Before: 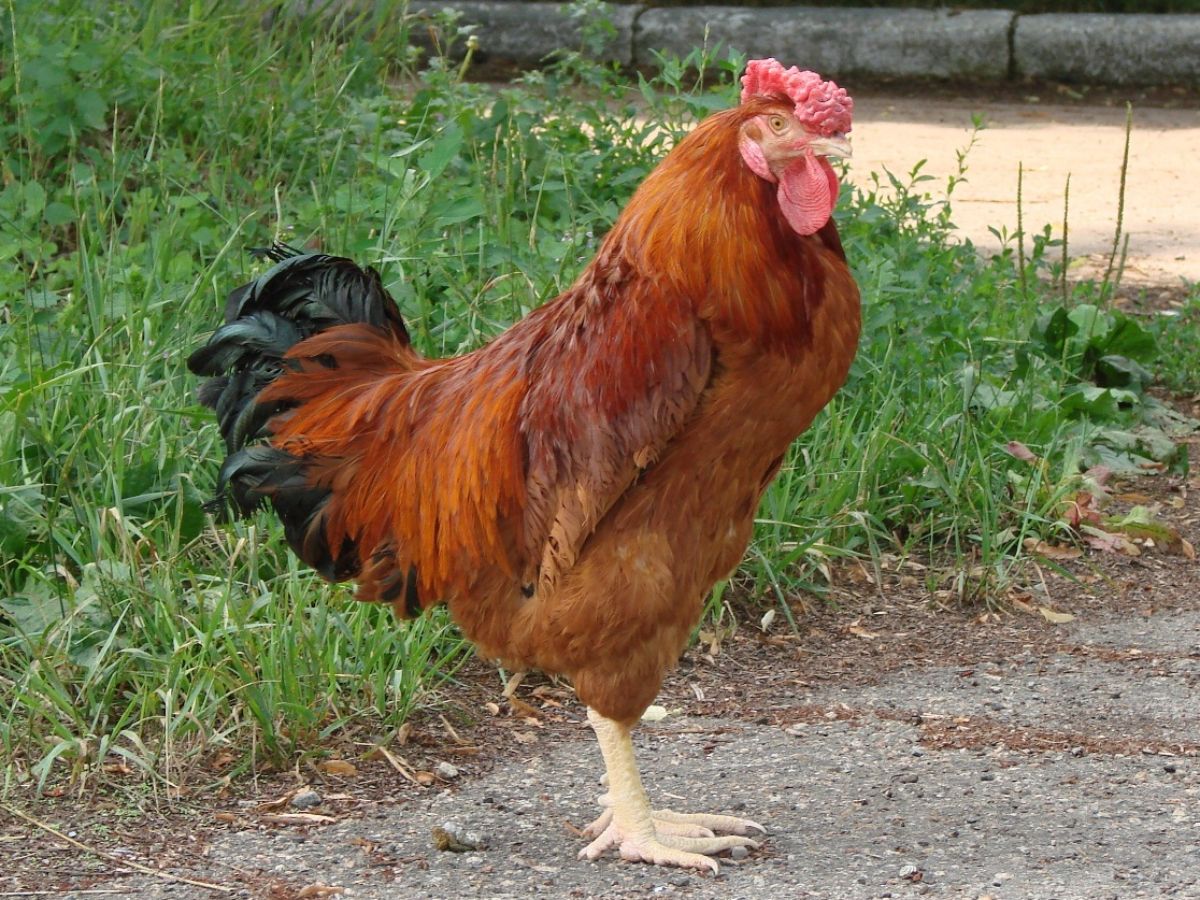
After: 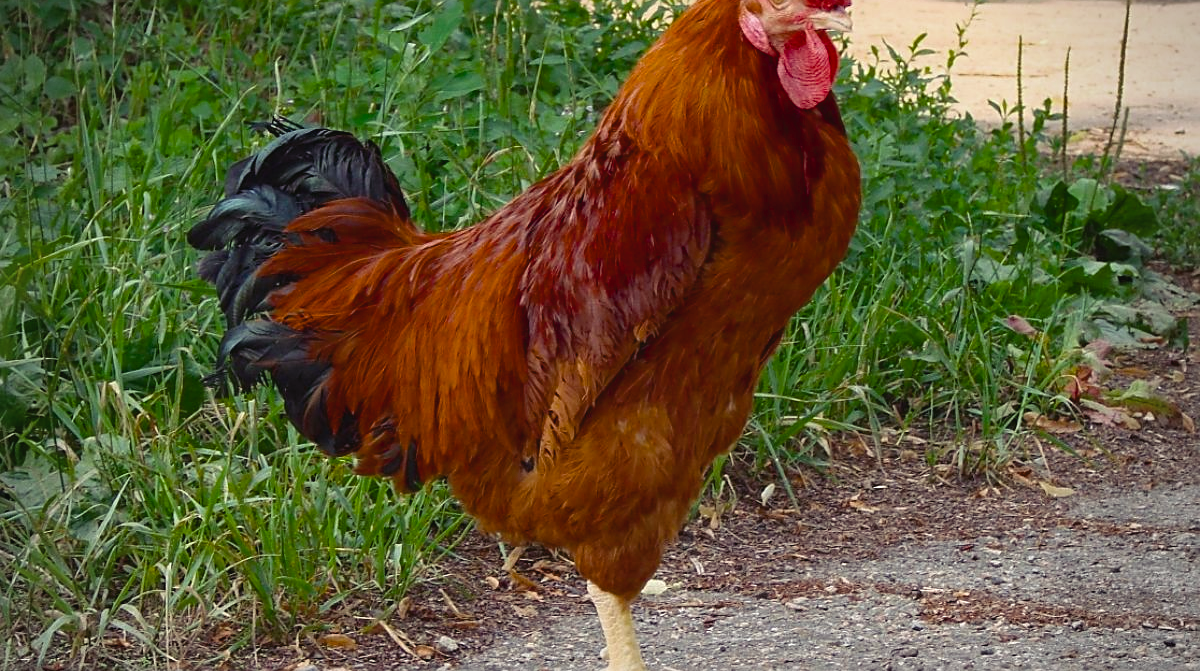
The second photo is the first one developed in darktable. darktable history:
color balance rgb: shadows lift › luminance -21.985%, shadows lift › chroma 8.766%, shadows lift › hue 284.6°, global offset › hue 171.5°, perceptual saturation grading › global saturation 25.896%, saturation formula JzAzBz (2021)
crop: top 14.003%, bottom 11.35%
sharpen: on, module defaults
vignetting: unbound false
tone equalizer: on, module defaults
contrast brightness saturation: contrast -0.075, brightness -0.039, saturation -0.107
